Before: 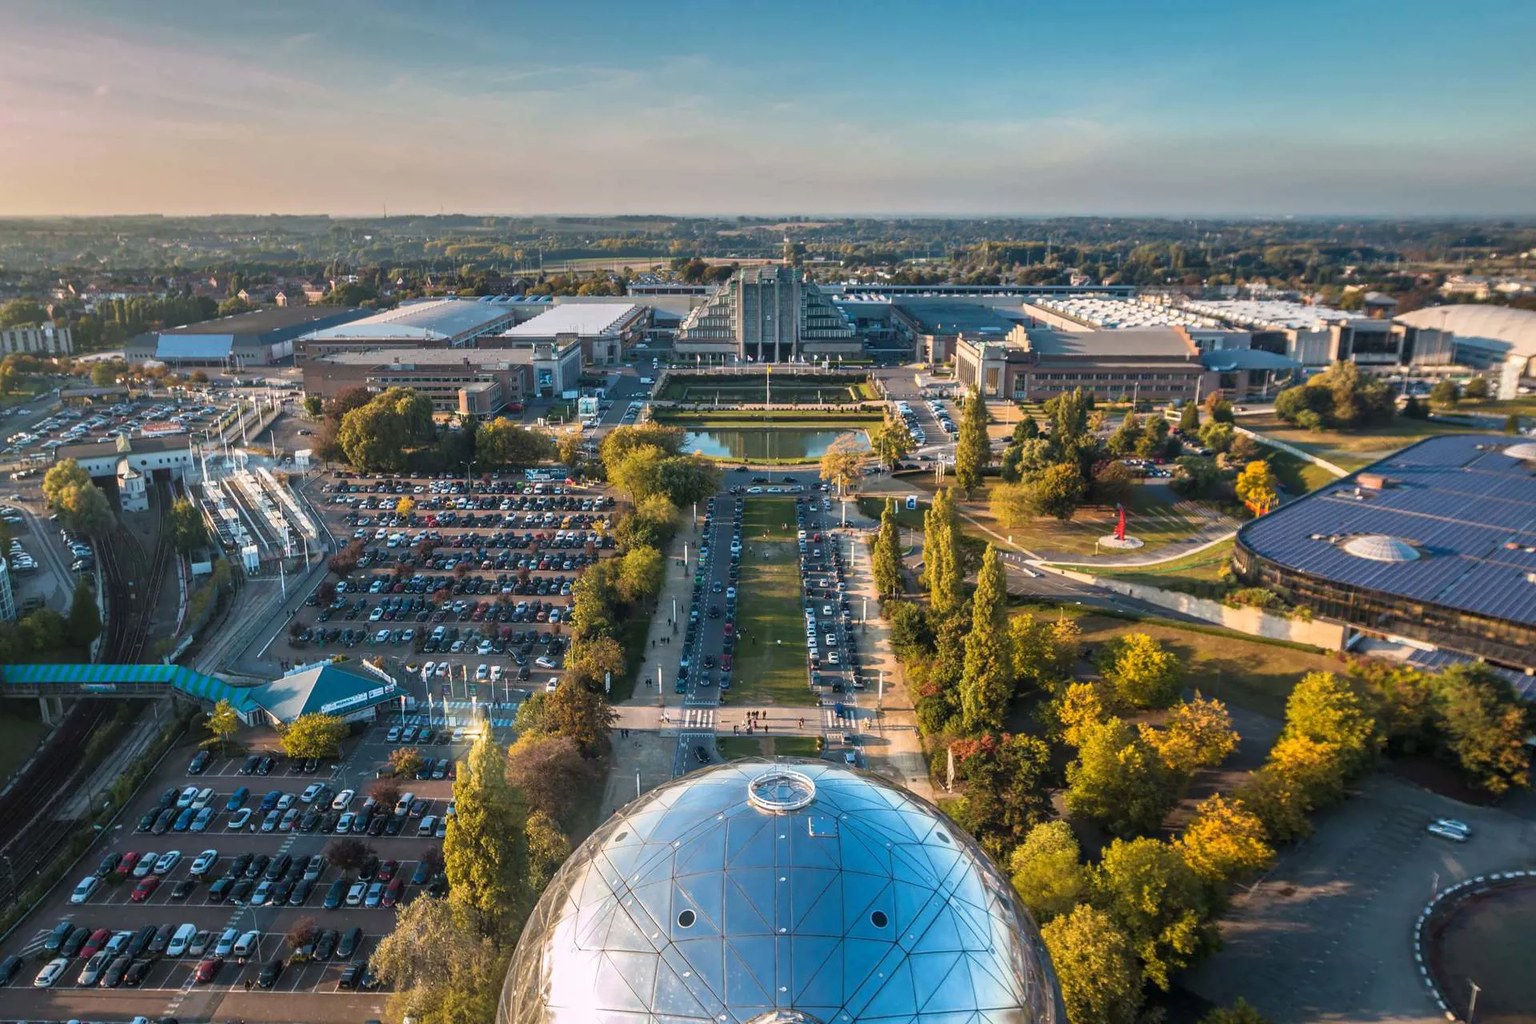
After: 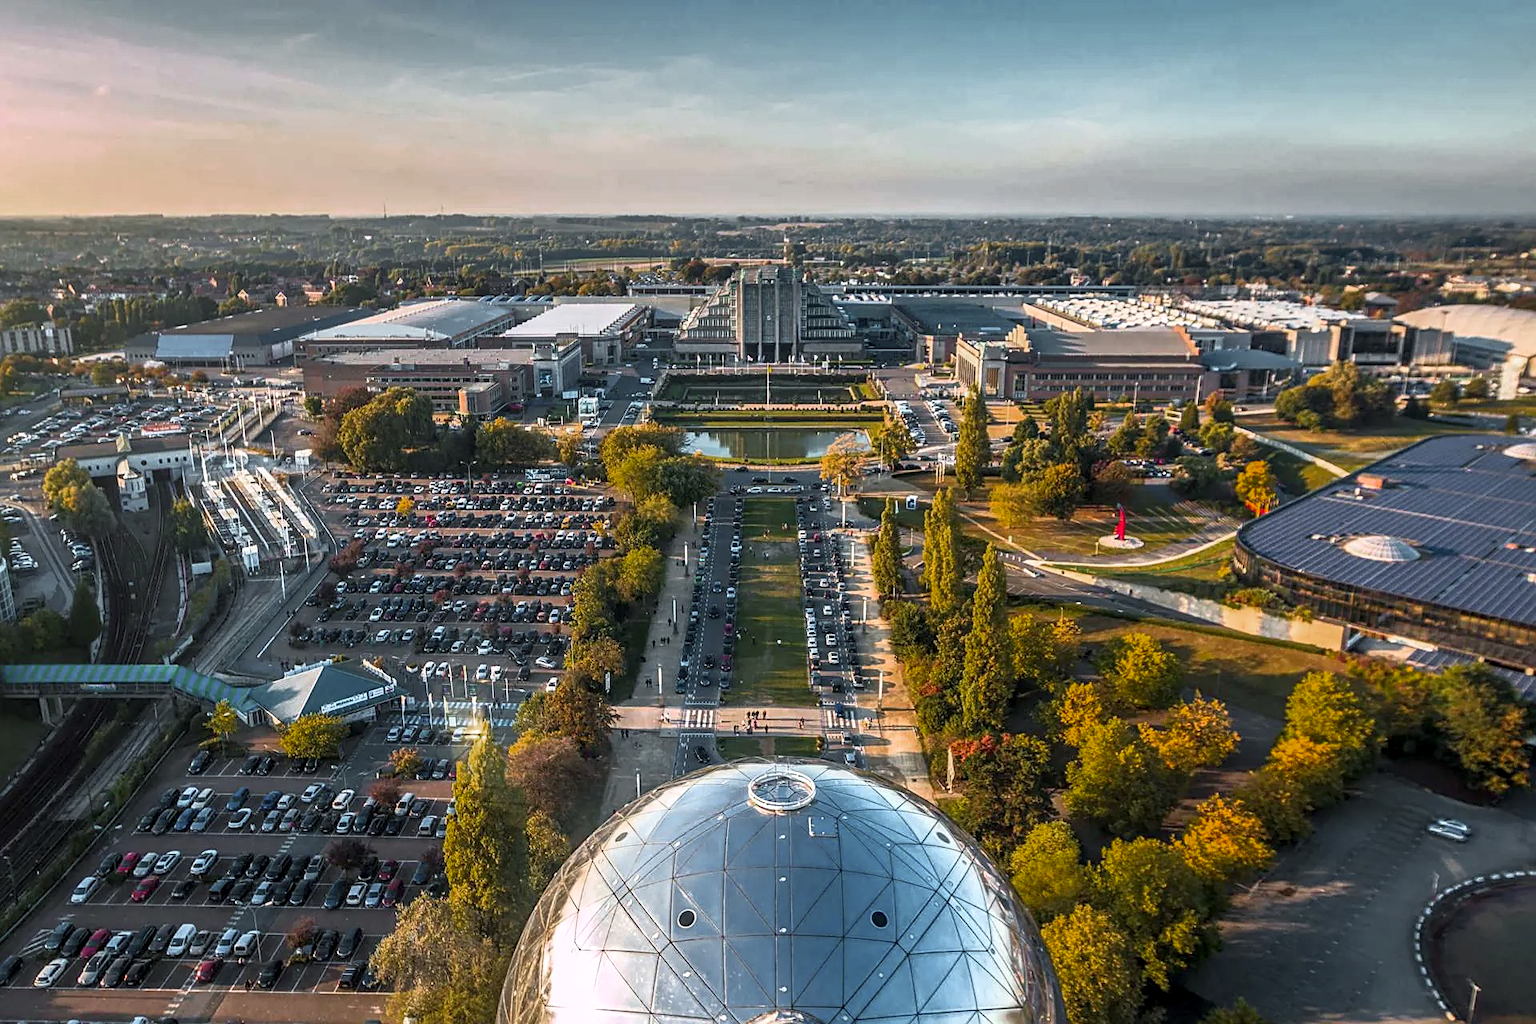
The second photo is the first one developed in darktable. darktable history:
local contrast: on, module defaults
color zones: curves: ch0 [(0, 0.48) (0.209, 0.398) (0.305, 0.332) (0.429, 0.493) (0.571, 0.5) (0.714, 0.5) (0.857, 0.5) (1, 0.48)]; ch1 [(0, 0.633) (0.143, 0.586) (0.286, 0.489) (0.429, 0.448) (0.571, 0.31) (0.714, 0.335) (0.857, 0.492) (1, 0.633)]; ch2 [(0, 0.448) (0.143, 0.498) (0.286, 0.5) (0.429, 0.5) (0.571, 0.5) (0.714, 0.5) (0.857, 0.5) (1, 0.448)]
base curve: curves: ch0 [(0, 0) (0.257, 0.25) (0.482, 0.586) (0.757, 0.871) (1, 1)]
sharpen: on, module defaults
